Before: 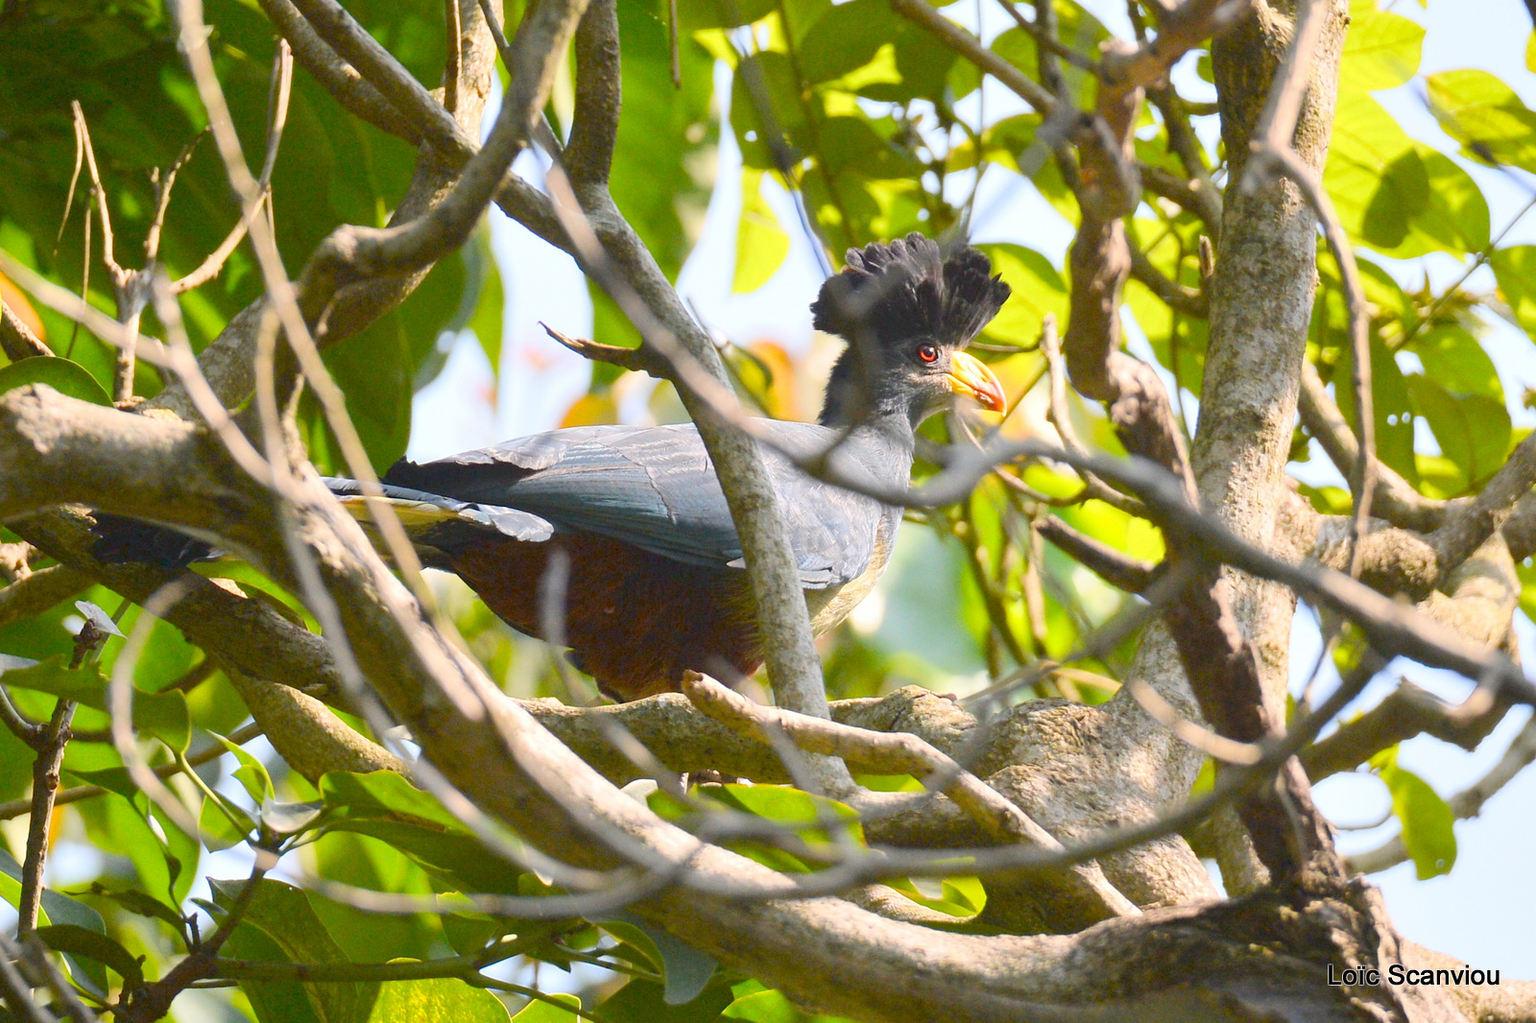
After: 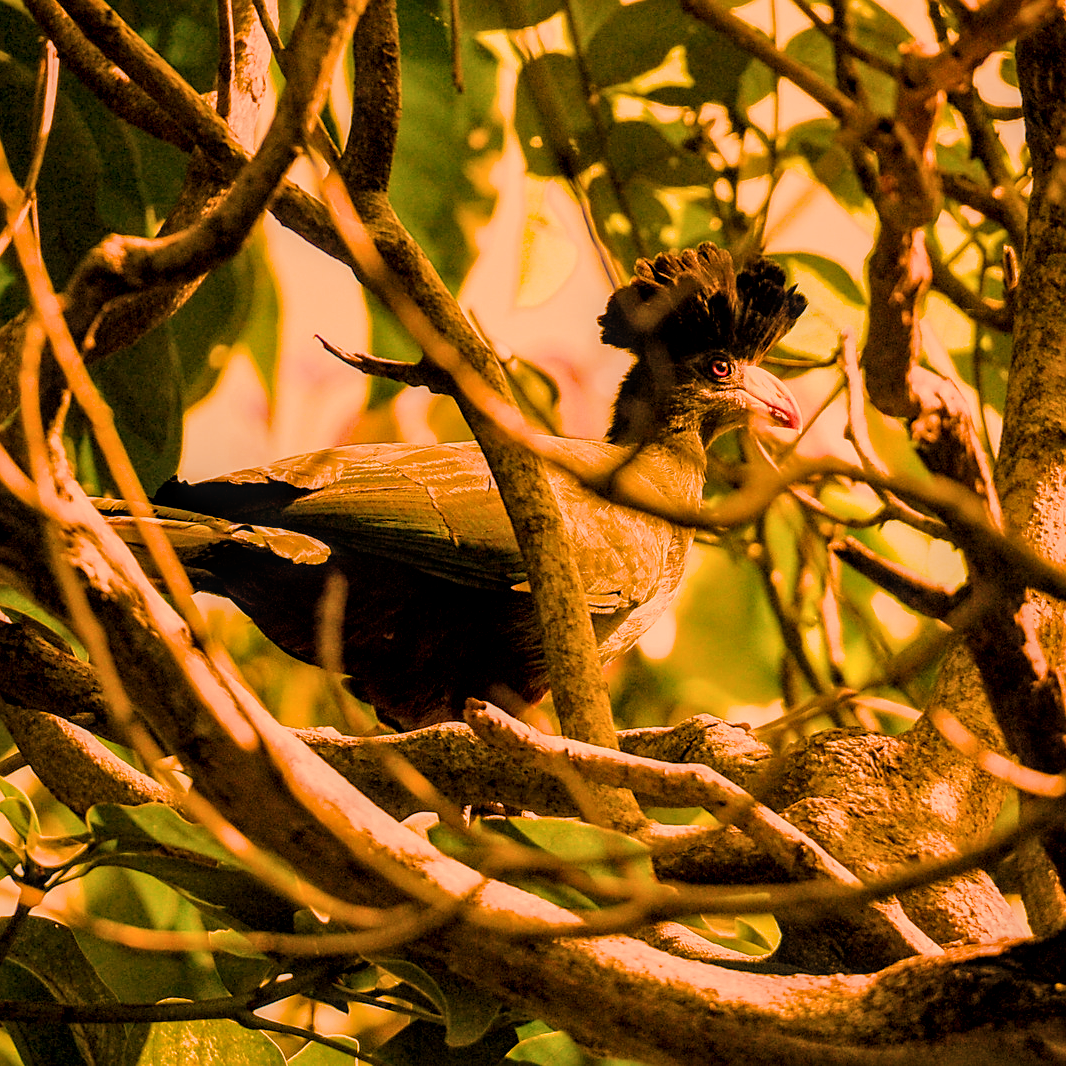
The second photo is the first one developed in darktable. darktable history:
crop: left 15.419%, right 17.914%
sharpen: on, module defaults
exposure: black level correction 0.012, exposure 0.7 EV, compensate exposure bias true, compensate highlight preservation false
filmic rgb: black relative exposure -5 EV, white relative exposure 3.2 EV, hardness 3.42, contrast 1.2, highlights saturation mix -30%
white balance: red 1.467, blue 0.684
local contrast: highlights 35%, detail 135%
color balance rgb: linear chroma grading › global chroma 25%, perceptual saturation grading › global saturation 40%, perceptual saturation grading › highlights -50%, perceptual saturation grading › shadows 30%, perceptual brilliance grading › global brilliance 25%, global vibrance 60%
shadows and highlights: shadows 4.1, highlights -17.6, soften with gaussian
